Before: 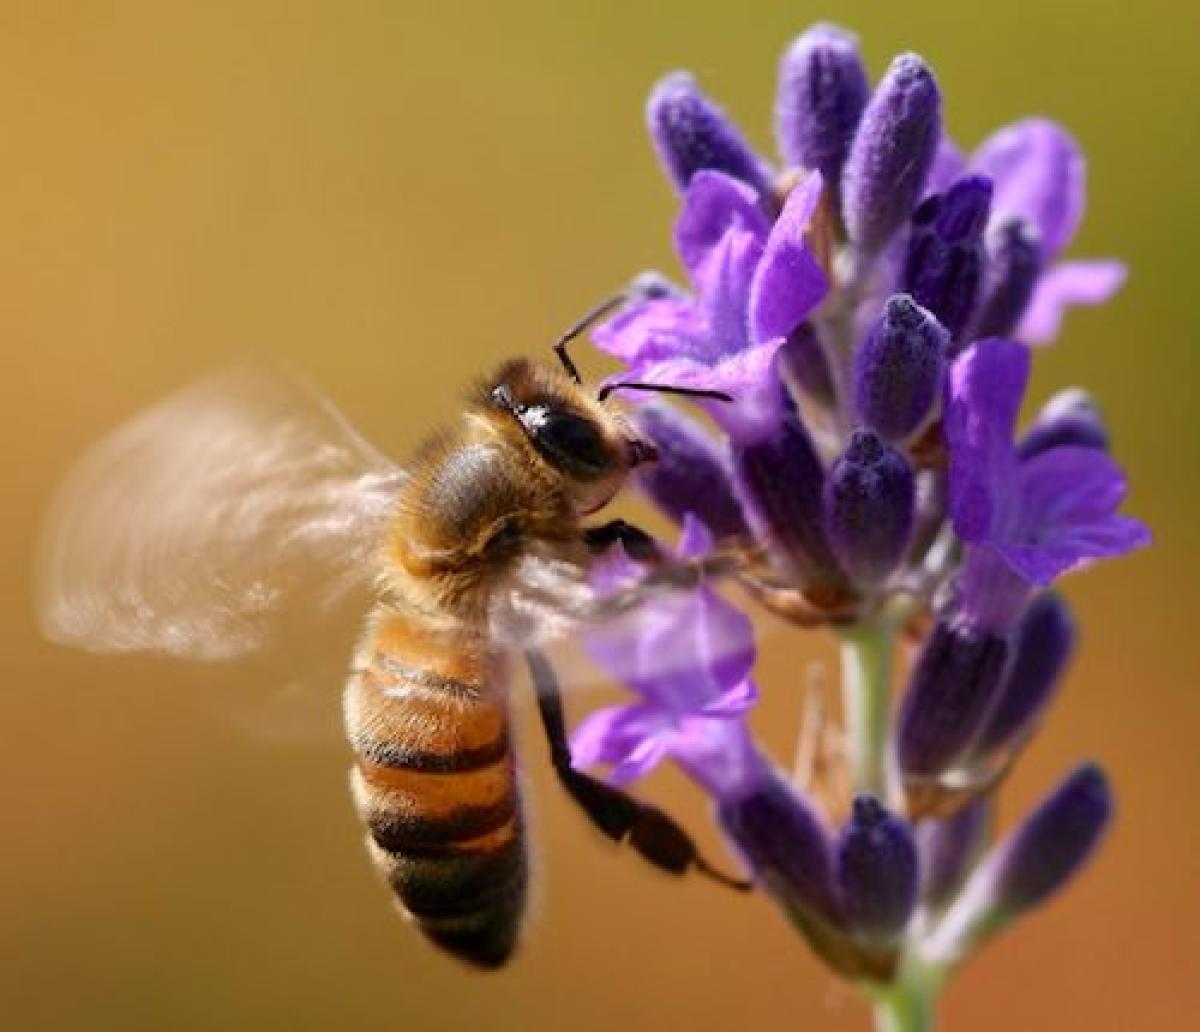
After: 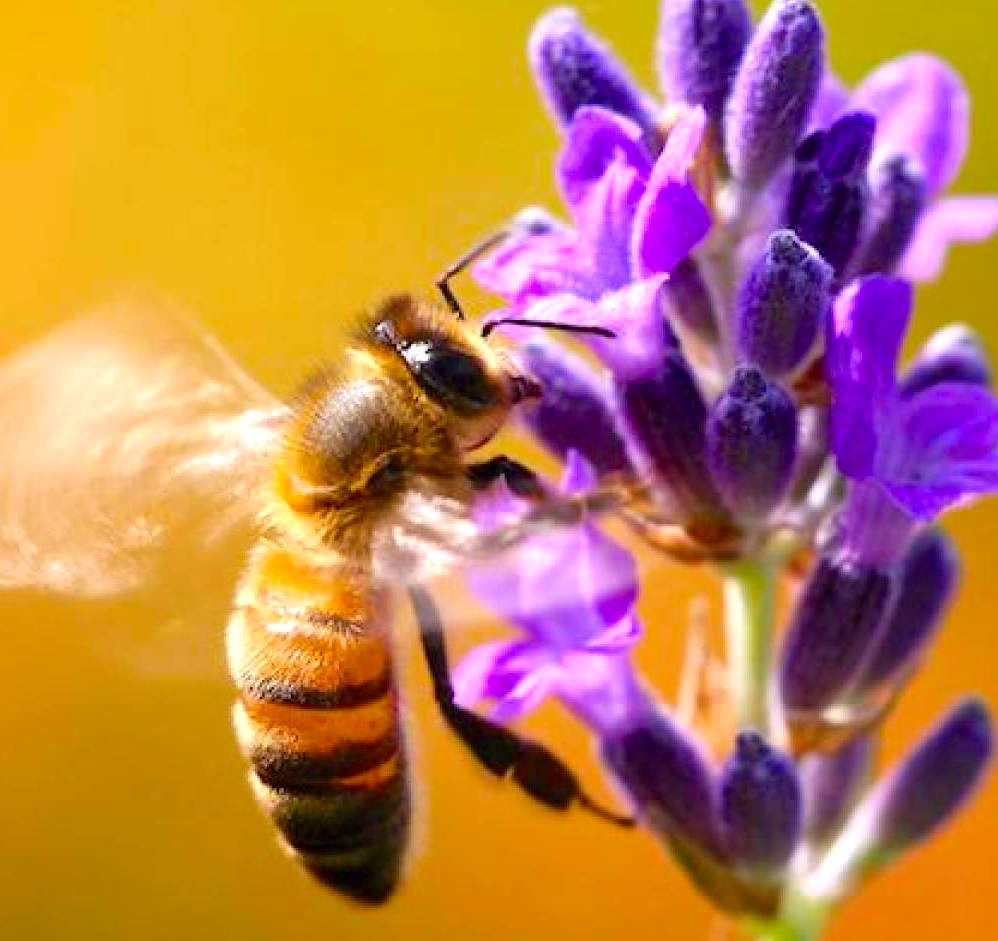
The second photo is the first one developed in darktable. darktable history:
crop: left 9.826%, top 6.278%, right 6.984%, bottom 2.48%
color balance rgb: perceptual saturation grading › global saturation 25.428%, contrast -9.801%
levels: levels [0, 0.394, 0.787]
